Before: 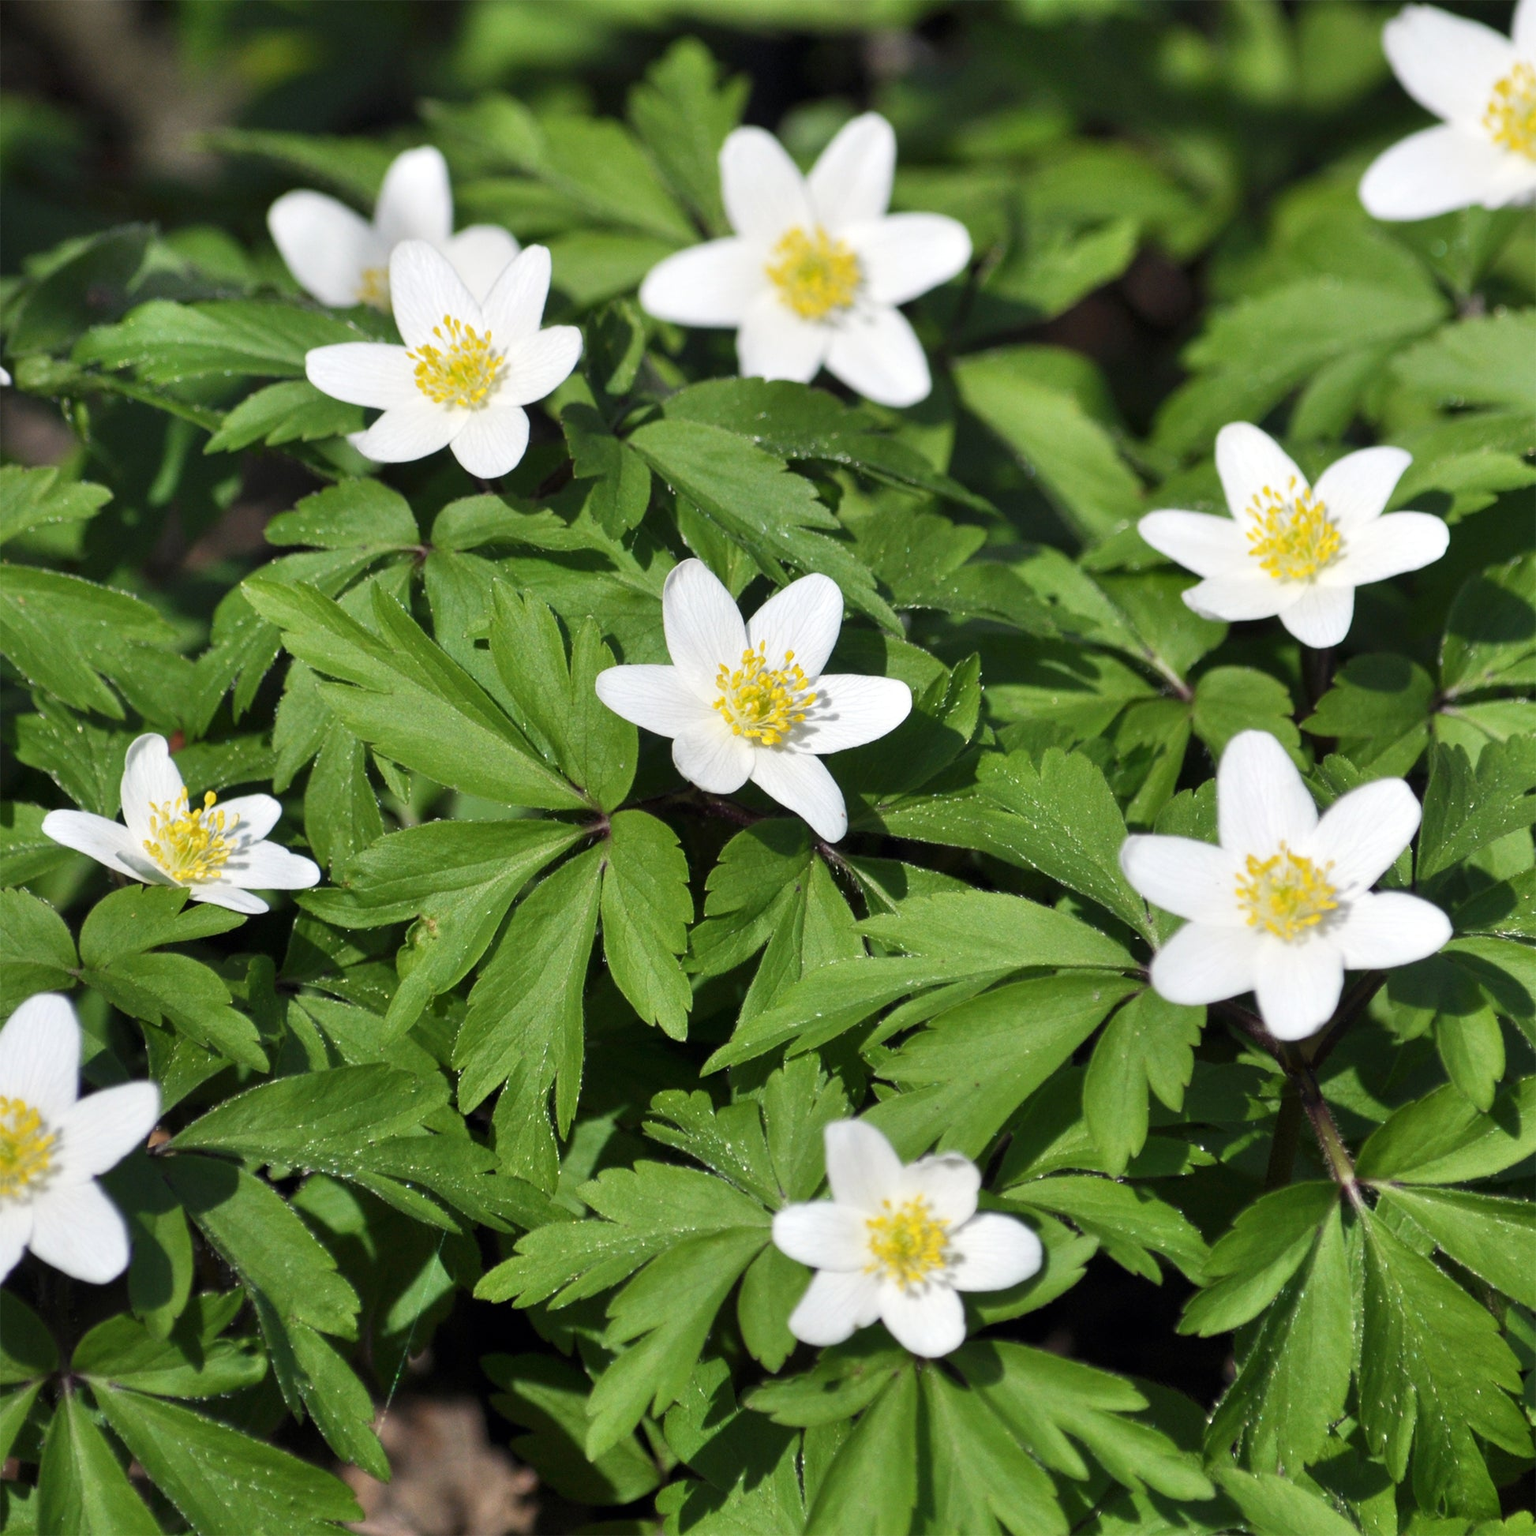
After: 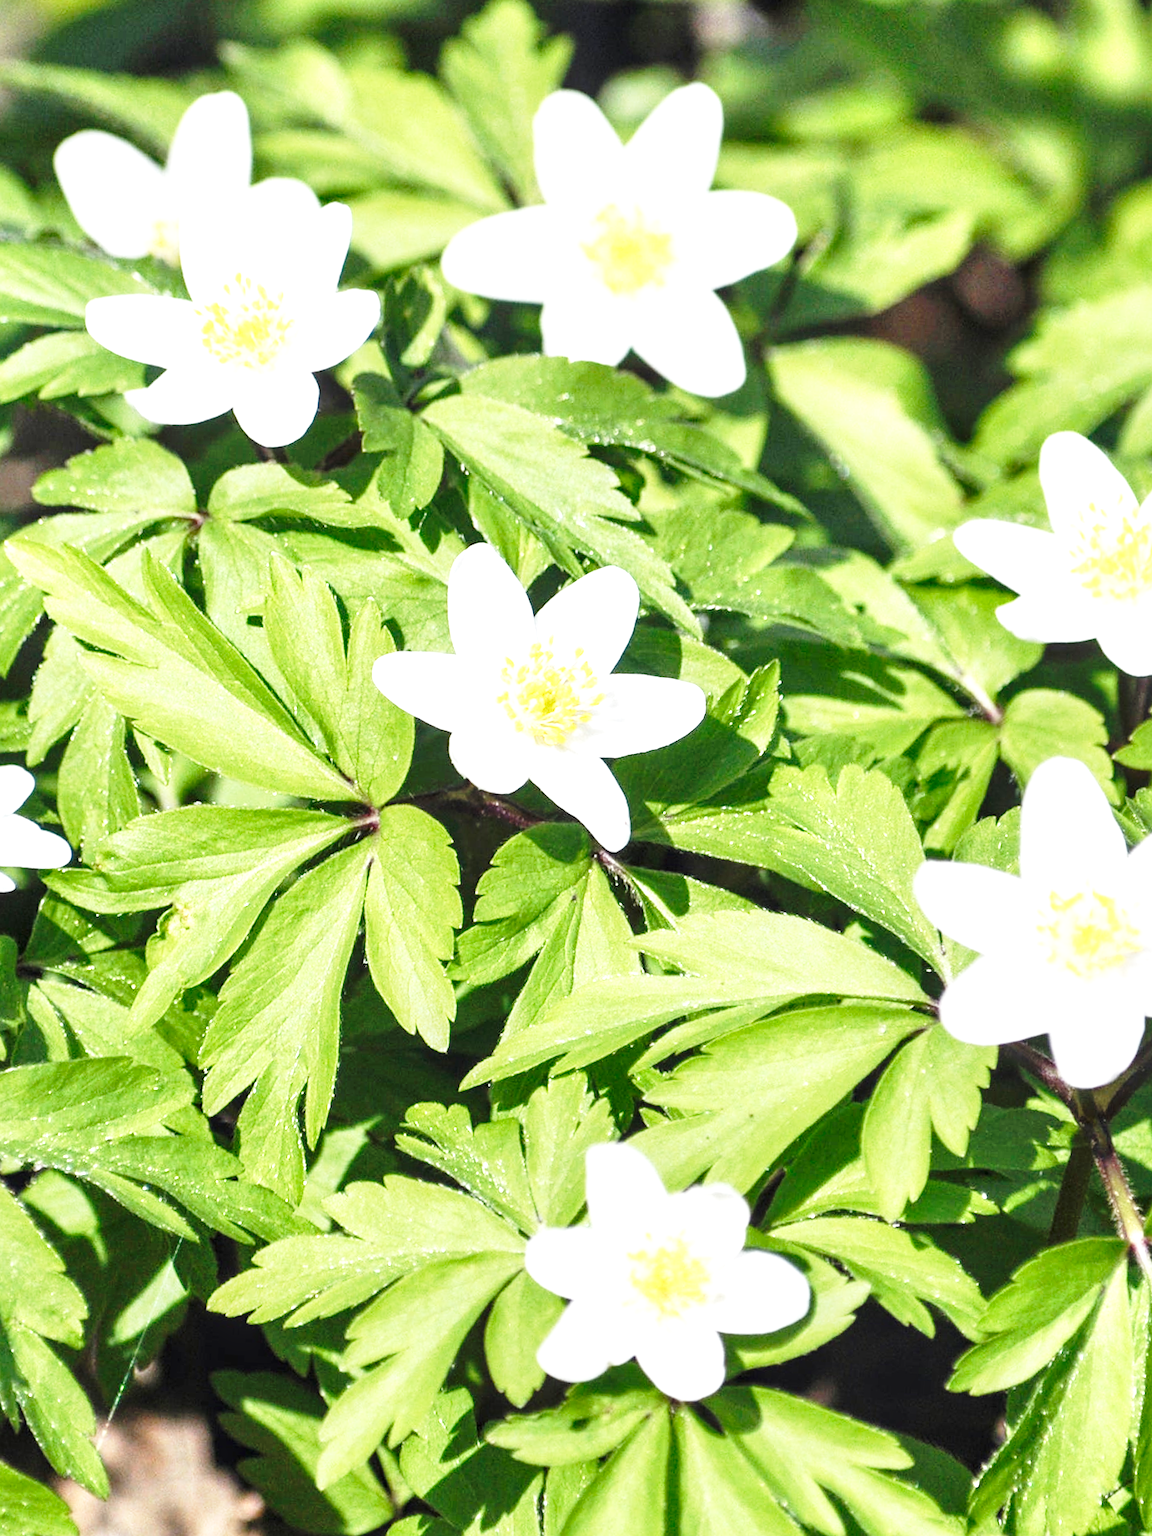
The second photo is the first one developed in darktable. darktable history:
crop and rotate: angle -3.27°, left 14.277%, top 0.028%, right 10.766%, bottom 0.028%
local contrast: on, module defaults
sharpen: amount 0.2
base curve: curves: ch0 [(0, 0) (0.028, 0.03) (0.121, 0.232) (0.46, 0.748) (0.859, 0.968) (1, 1)], preserve colors none
exposure: black level correction 0, exposure 1.45 EV, compensate exposure bias true, compensate highlight preservation false
shadows and highlights: shadows 75, highlights -25, soften with gaussian
